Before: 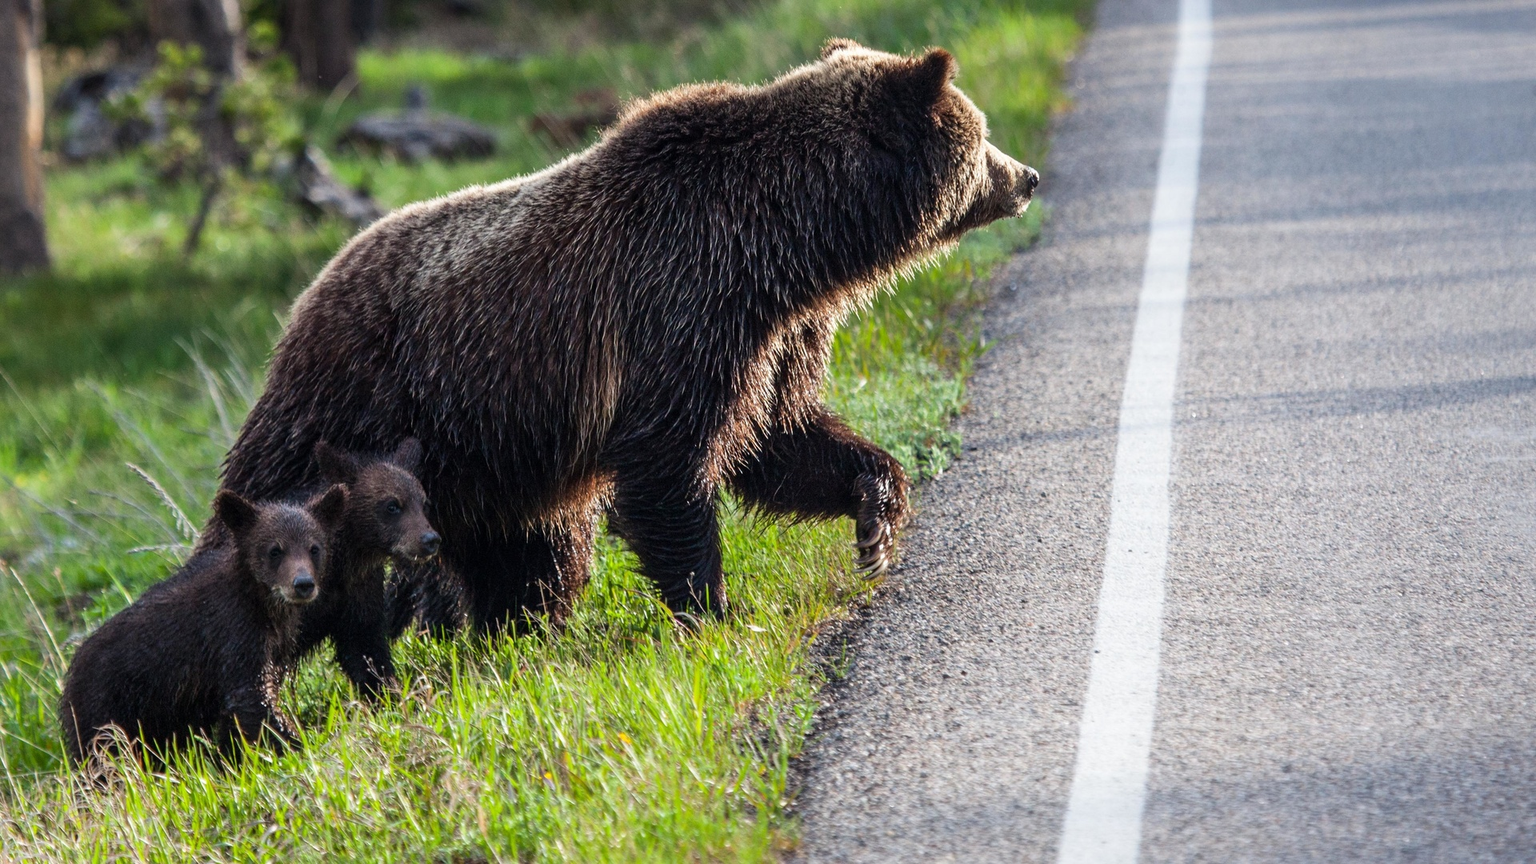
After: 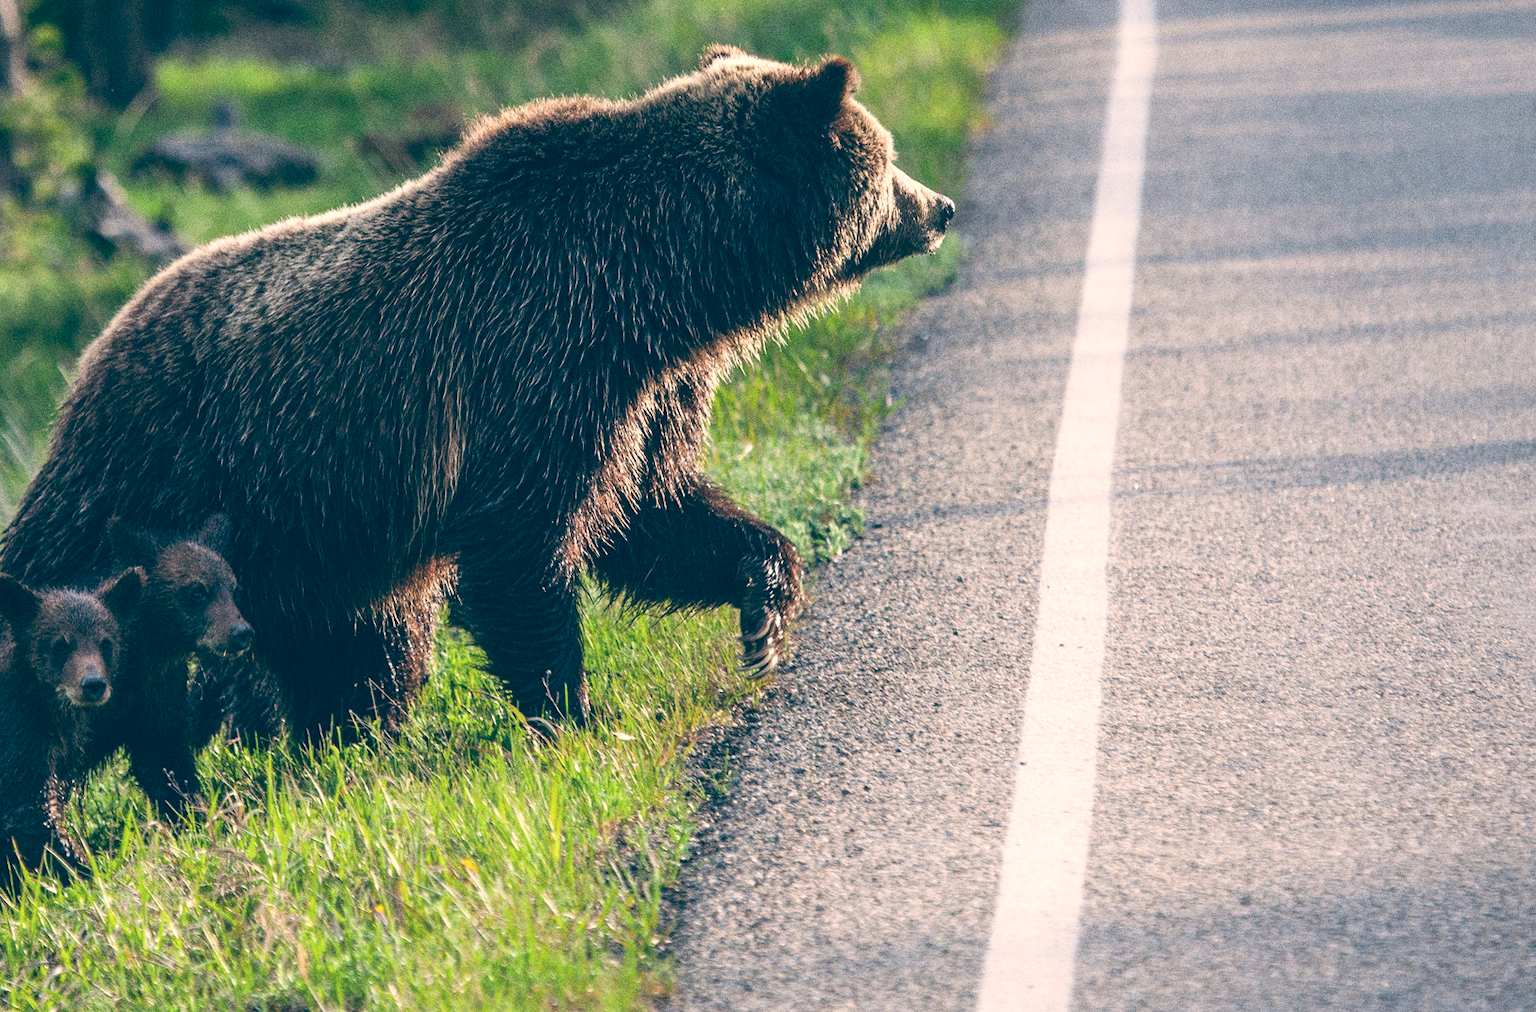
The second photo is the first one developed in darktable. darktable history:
color balance: lift [1.006, 0.985, 1.002, 1.015], gamma [1, 0.953, 1.008, 1.047], gain [1.076, 1.13, 1.004, 0.87]
crop and rotate: left 14.584%
grain: coarseness 0.09 ISO, strength 40%
